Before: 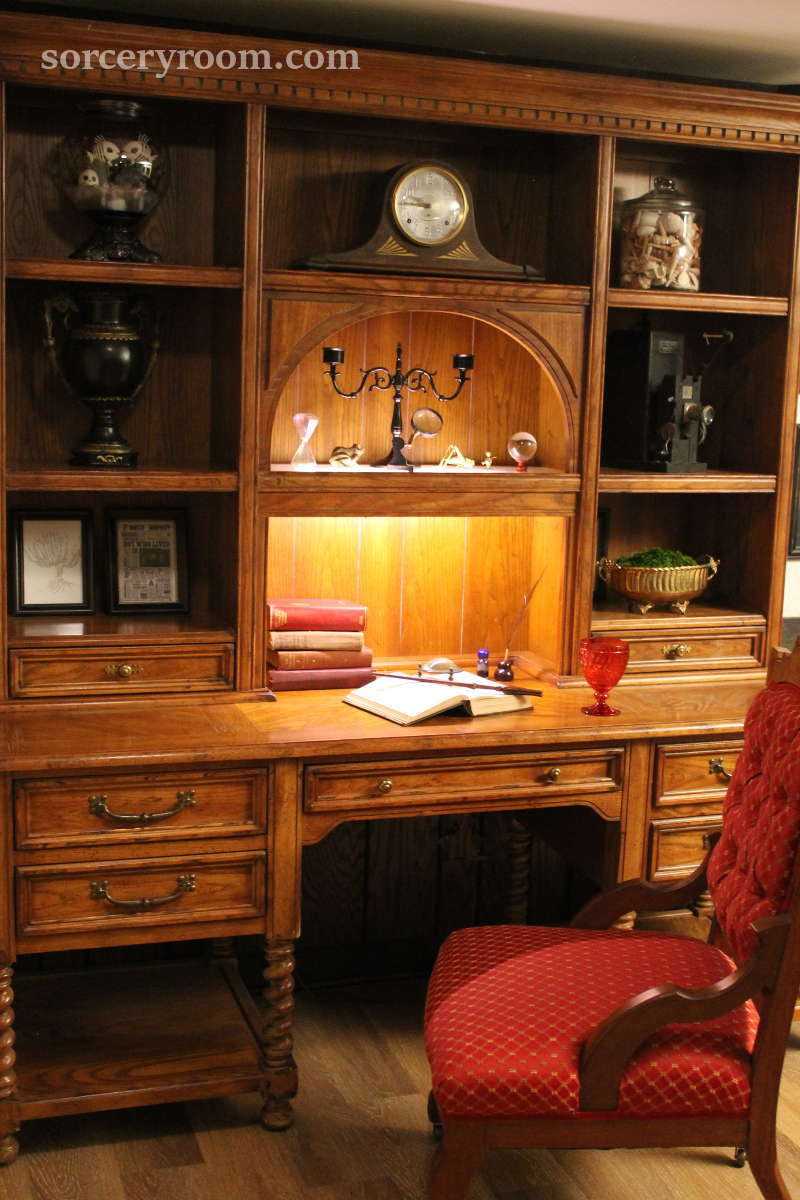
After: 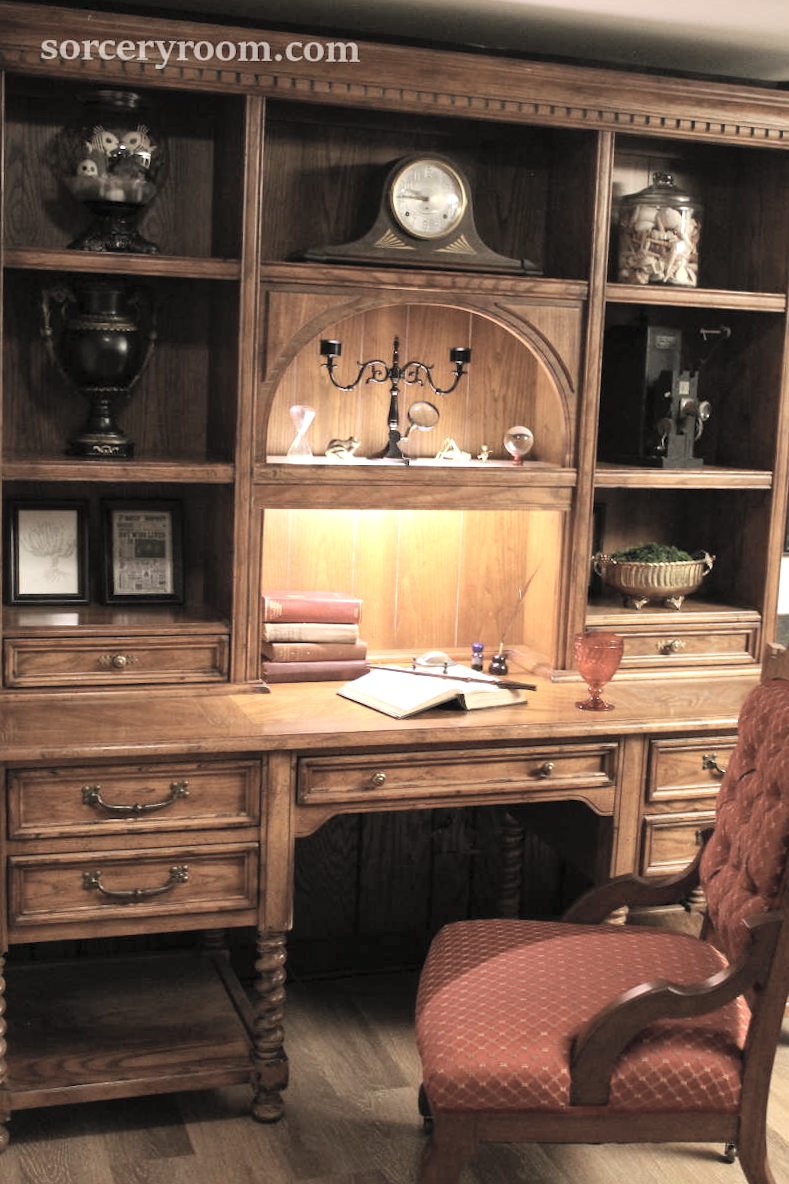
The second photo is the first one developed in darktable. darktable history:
crop and rotate: angle -0.5°
local contrast: mode bilateral grid, contrast 10, coarseness 25, detail 115%, midtone range 0.2
contrast brightness saturation: brightness 0.18, saturation -0.5
tone equalizer: -8 EV -0.417 EV, -7 EV -0.389 EV, -6 EV -0.333 EV, -5 EV -0.222 EV, -3 EV 0.222 EV, -2 EV 0.333 EV, -1 EV 0.389 EV, +0 EV 0.417 EV, edges refinement/feathering 500, mask exposure compensation -1.57 EV, preserve details no
